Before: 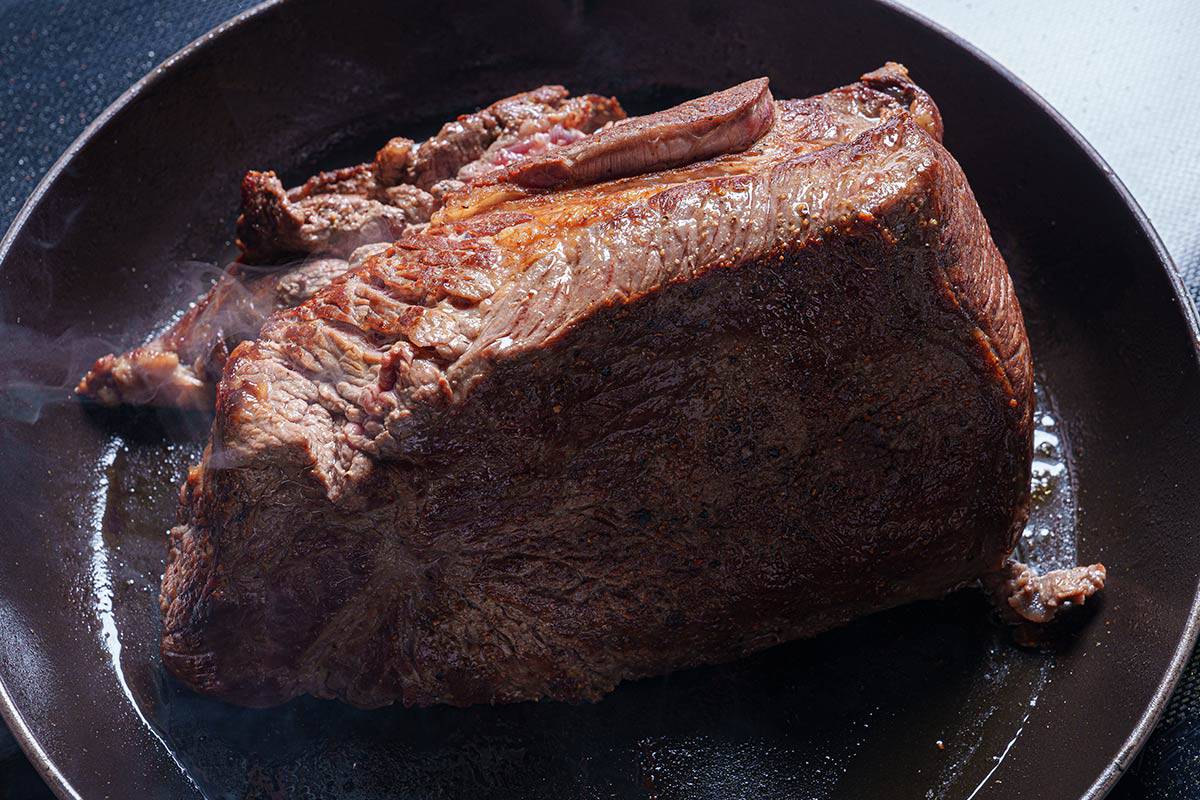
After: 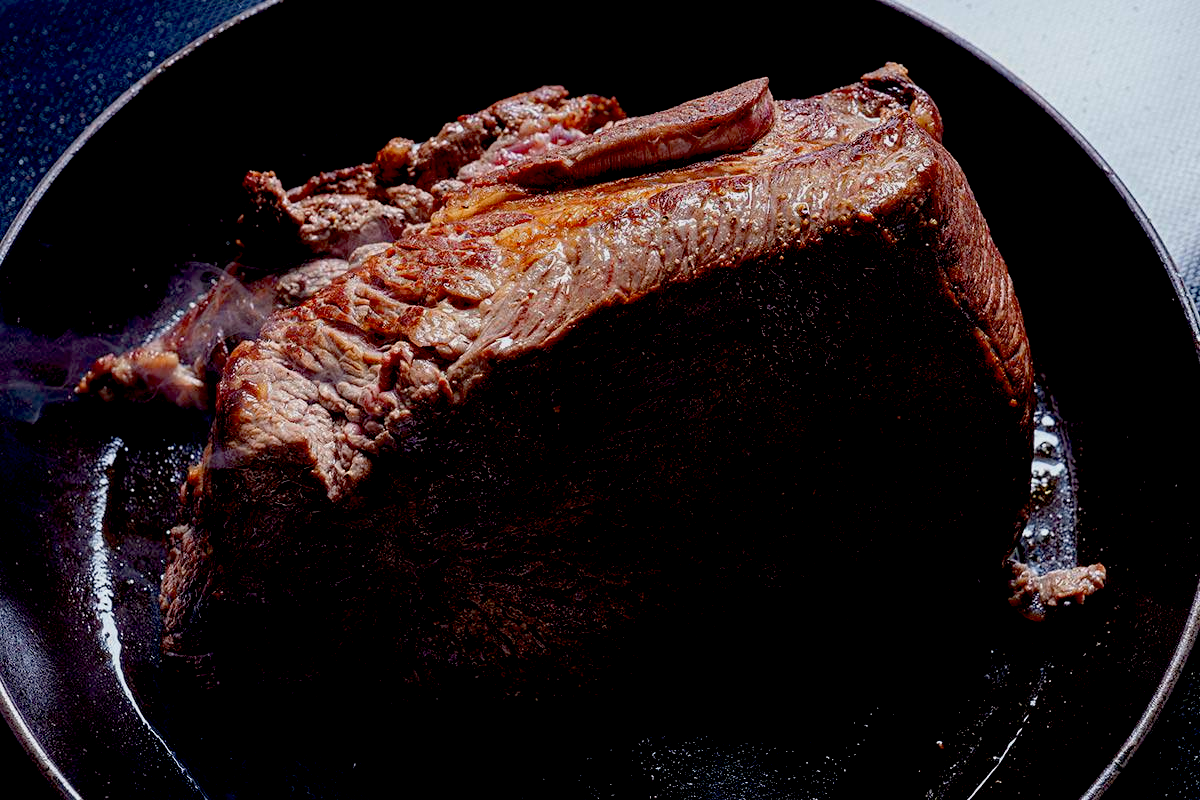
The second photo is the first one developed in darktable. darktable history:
exposure: black level correction 0.046, exposure -0.234 EV, compensate highlight preservation false
